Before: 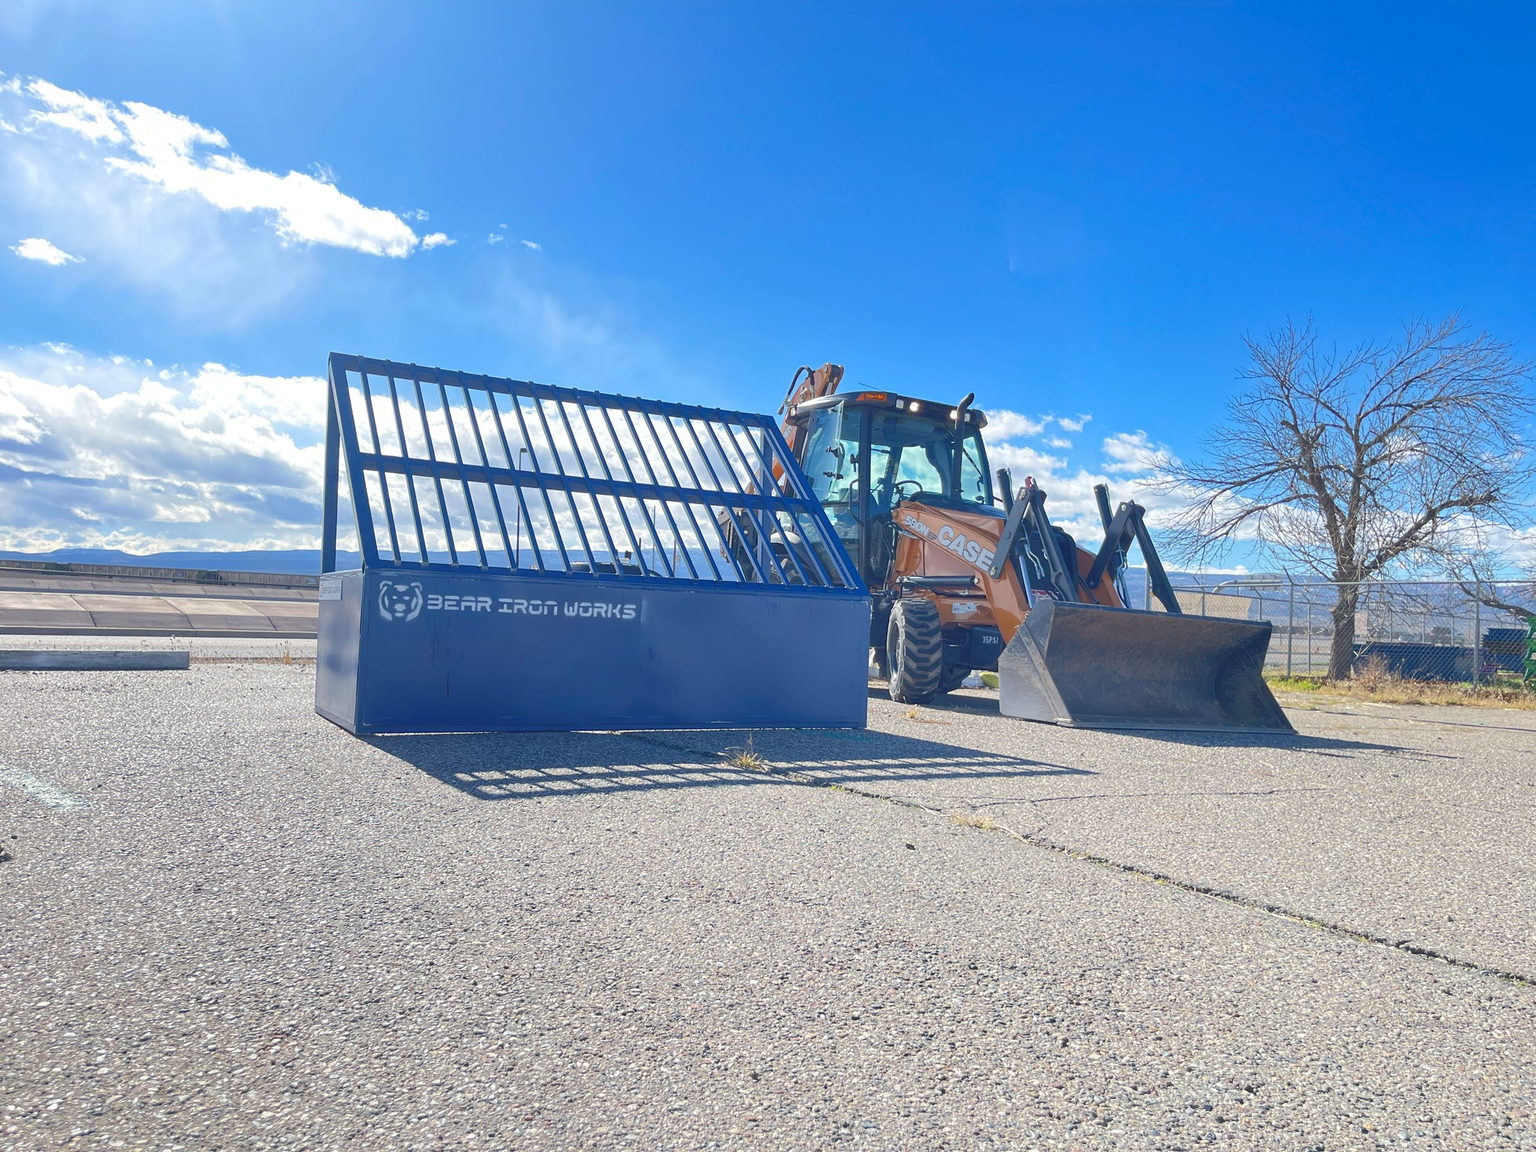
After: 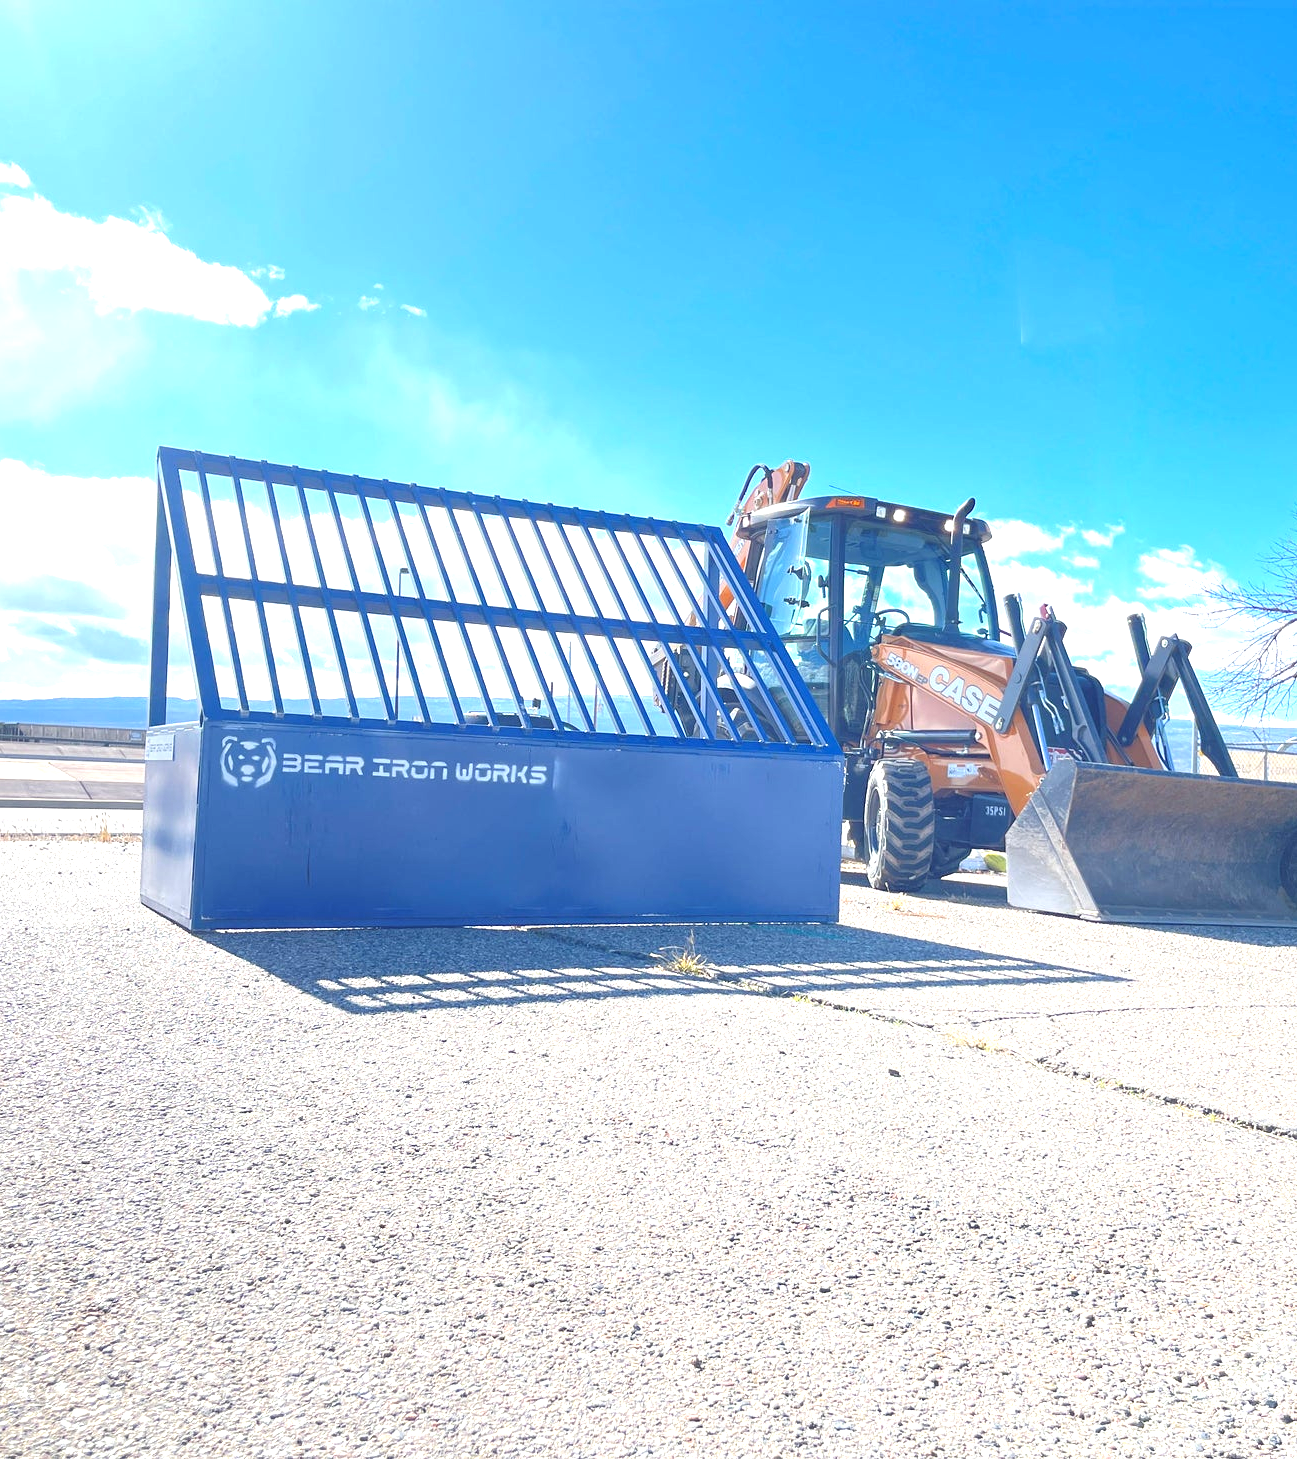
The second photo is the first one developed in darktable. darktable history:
crop and rotate: left 13.342%, right 19.991%
exposure: black level correction 0, exposure 1.1 EV, compensate exposure bias true, compensate highlight preservation false
